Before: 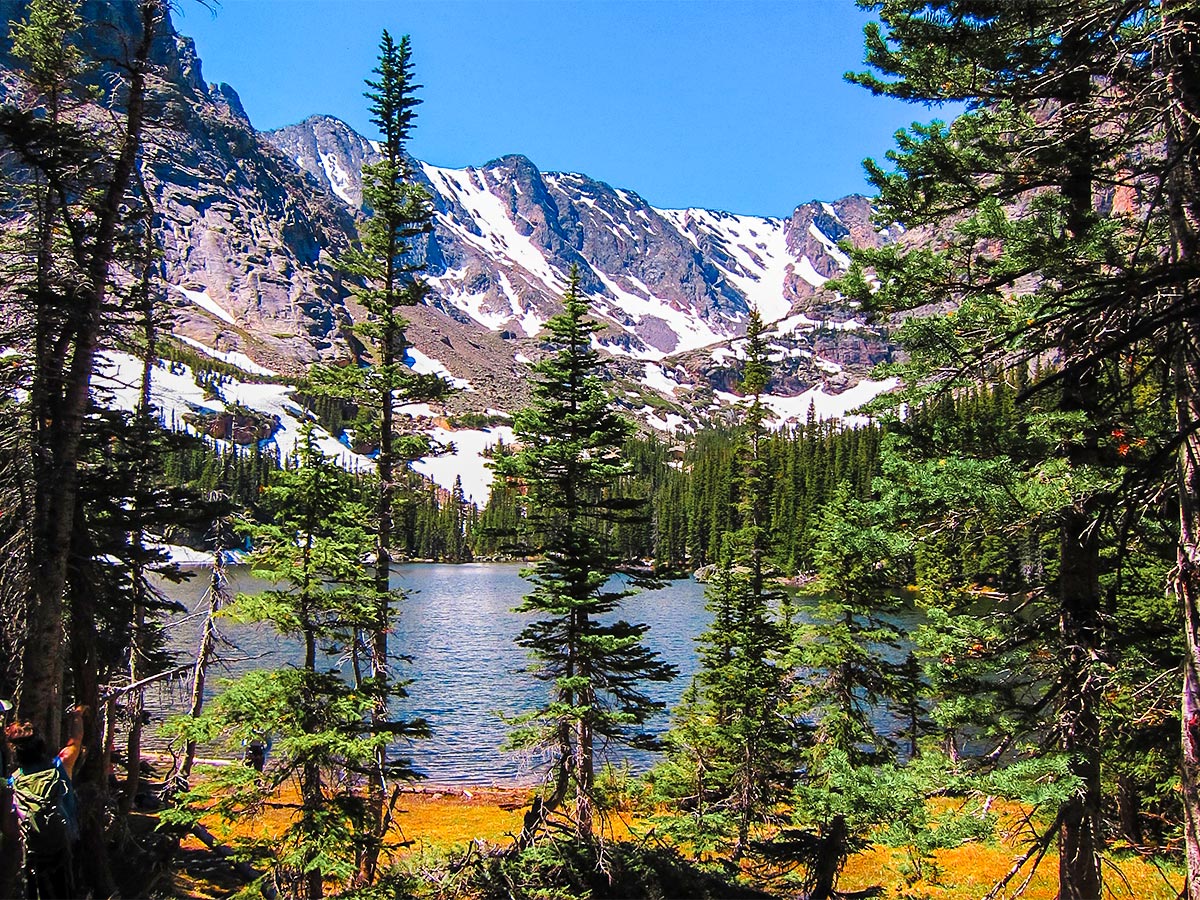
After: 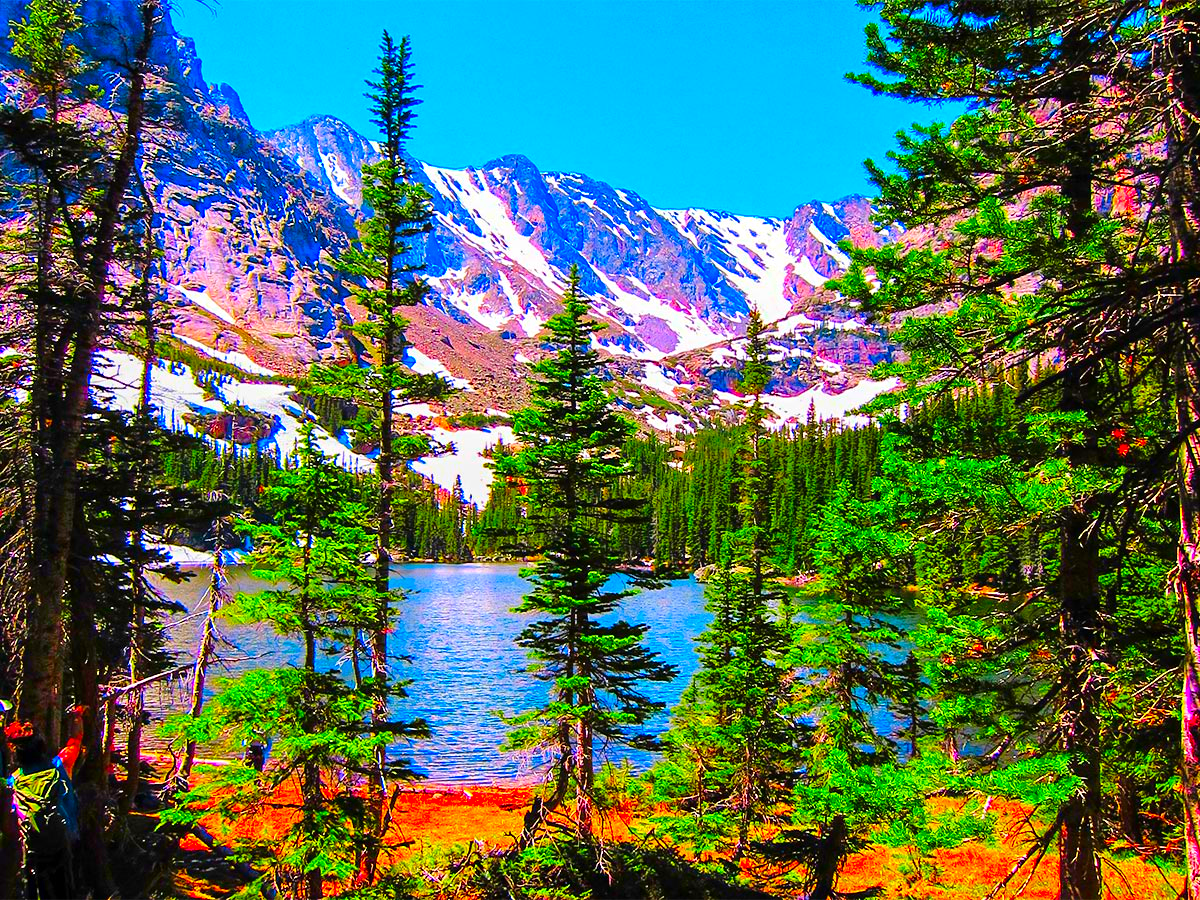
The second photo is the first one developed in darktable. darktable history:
color correction: highlights b* -0.016, saturation 2.98
tone equalizer: -8 EV 0.028 EV, -7 EV -0.032 EV, -6 EV 0.014 EV, -5 EV 0.05 EV, -4 EV 0.272 EV, -3 EV 0.638 EV, -2 EV 0.555 EV, -1 EV 0.205 EV, +0 EV 0.048 EV
